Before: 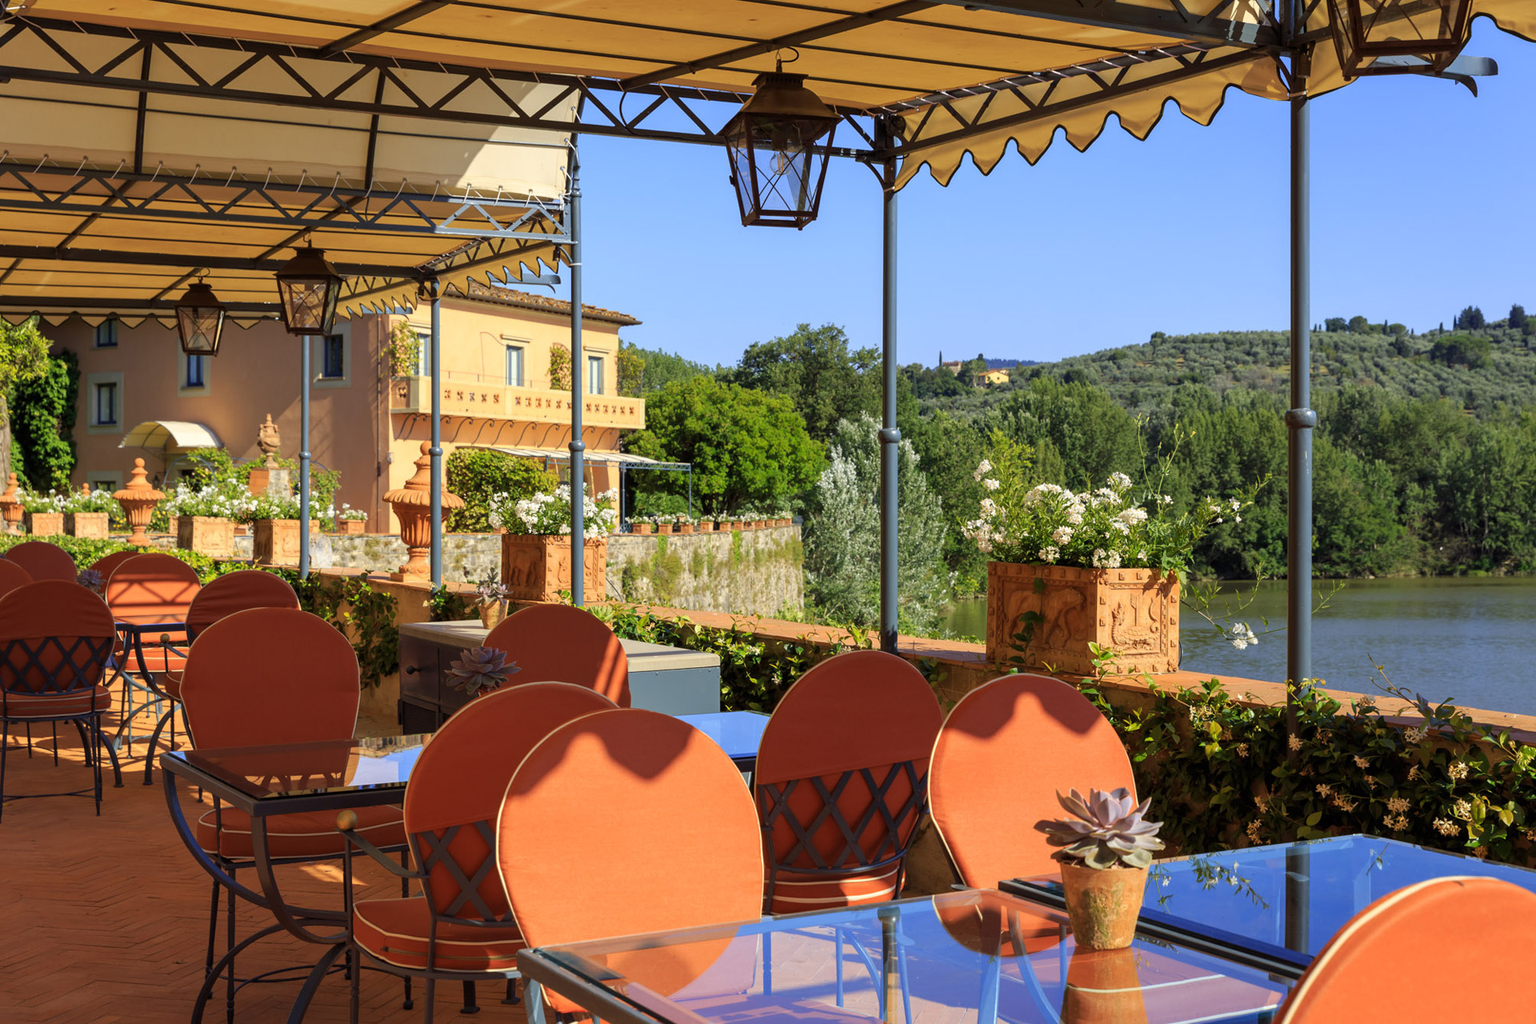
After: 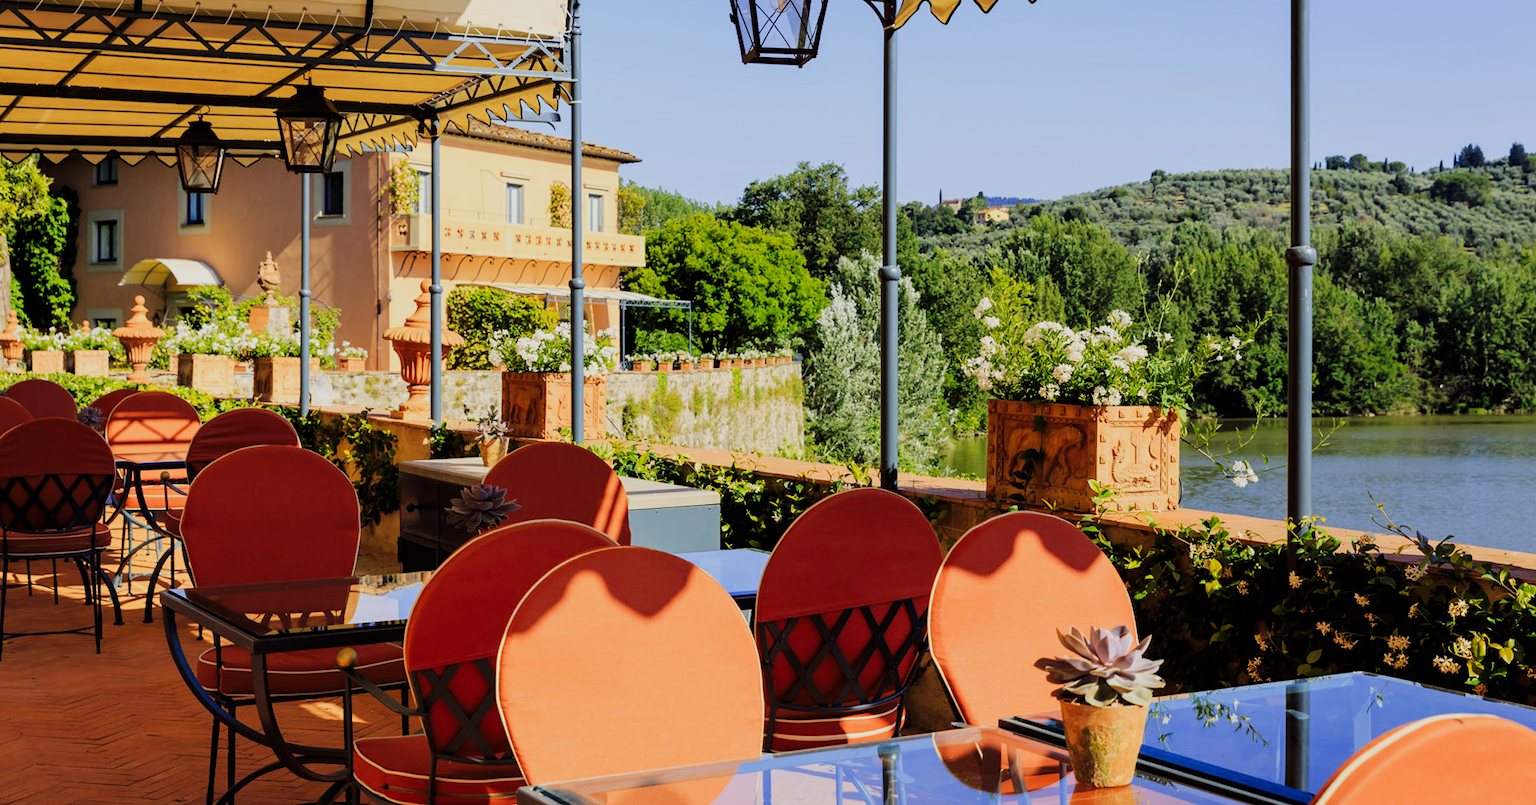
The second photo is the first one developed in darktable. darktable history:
filmic rgb: black relative exposure -7.2 EV, white relative exposure 5.34 EV, hardness 3.03
crop and rotate: top 15.904%, bottom 5.347%
tone curve: curves: ch0 [(0, 0) (0.042, 0.023) (0.157, 0.114) (0.302, 0.308) (0.44, 0.507) (0.607, 0.705) (0.824, 0.882) (1, 0.965)]; ch1 [(0, 0) (0.339, 0.334) (0.445, 0.419) (0.476, 0.454) (0.503, 0.501) (0.517, 0.513) (0.551, 0.567) (0.622, 0.662) (0.706, 0.741) (1, 1)]; ch2 [(0, 0) (0.327, 0.318) (0.417, 0.426) (0.46, 0.453) (0.502, 0.5) (0.514, 0.524) (0.547, 0.572) (0.615, 0.656) (0.717, 0.778) (1, 1)], preserve colors none
